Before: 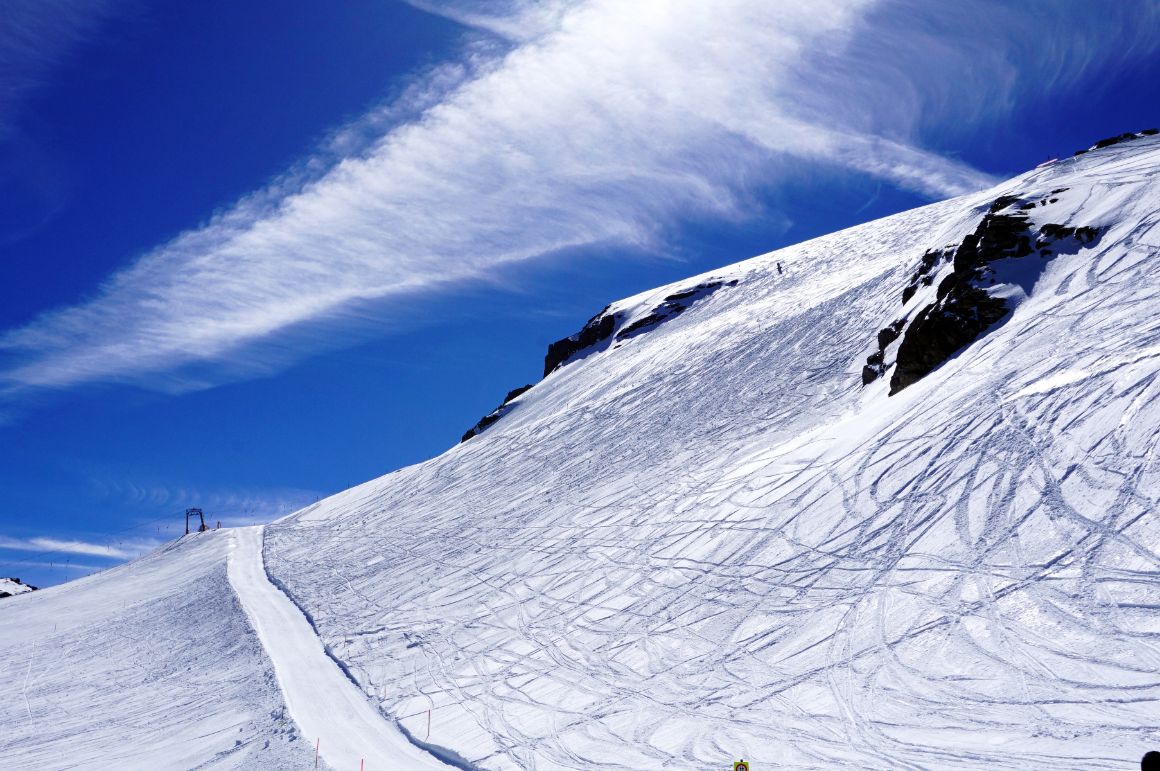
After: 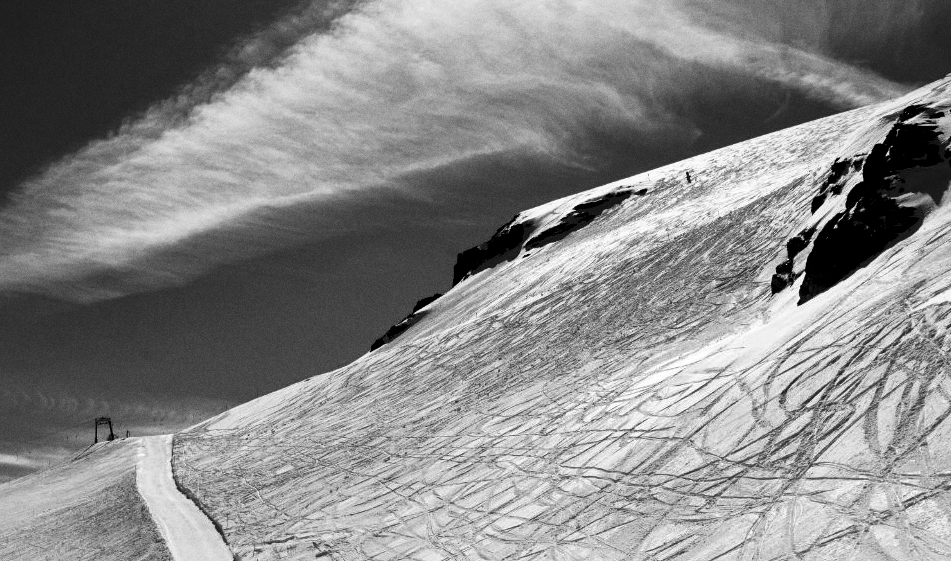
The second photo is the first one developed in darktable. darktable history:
crop: left 7.856%, top 11.836%, right 10.12%, bottom 15.387%
white balance: emerald 1
grain: coarseness 0.09 ISO
contrast brightness saturation: brightness -0.09
monochrome: on, module defaults
local contrast: mode bilateral grid, contrast 25, coarseness 60, detail 151%, midtone range 0.2
exposure: black level correction 0.001, exposure -0.2 EV, compensate highlight preservation false
